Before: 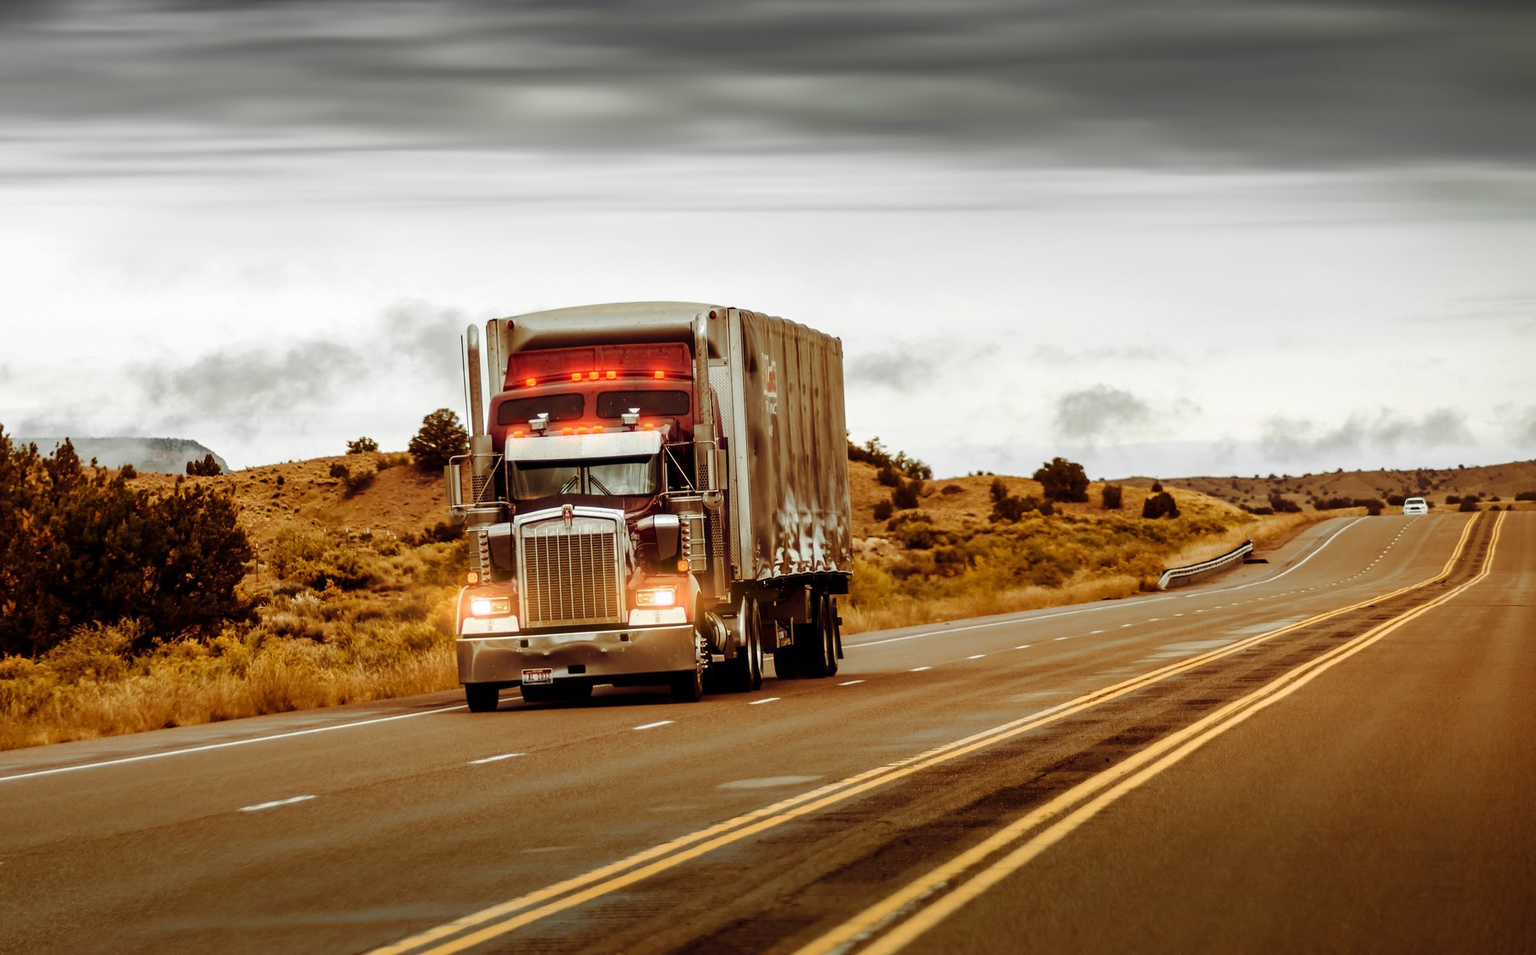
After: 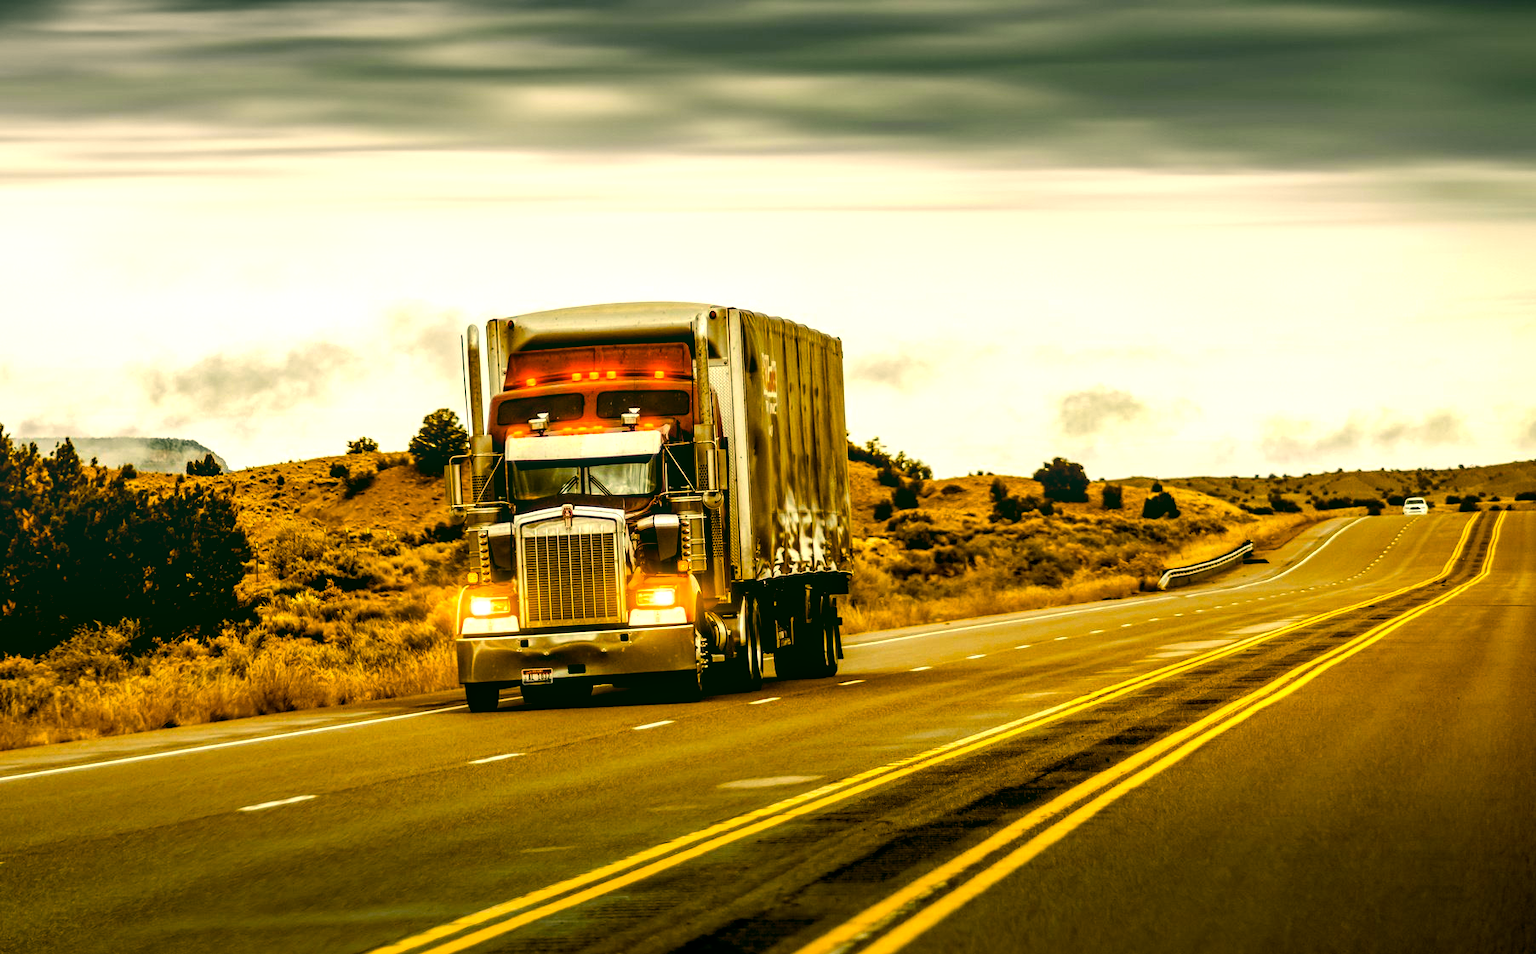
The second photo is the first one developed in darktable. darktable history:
color balance rgb: shadows lift › chroma 2.035%, shadows lift › hue 215.48°, global offset › luminance -0.51%, linear chroma grading › global chroma 14.748%, perceptual saturation grading › global saturation 30.259%, global vibrance 20%
local contrast: on, module defaults
color correction: highlights a* 5.12, highlights b* 24.03, shadows a* -15.54, shadows b* 3.76
tone equalizer: -8 EV -0.725 EV, -7 EV -0.689 EV, -6 EV -0.564 EV, -5 EV -0.383 EV, -3 EV 0.391 EV, -2 EV 0.6 EV, -1 EV 0.681 EV, +0 EV 0.753 EV, edges refinement/feathering 500, mask exposure compensation -1.57 EV, preserve details no
